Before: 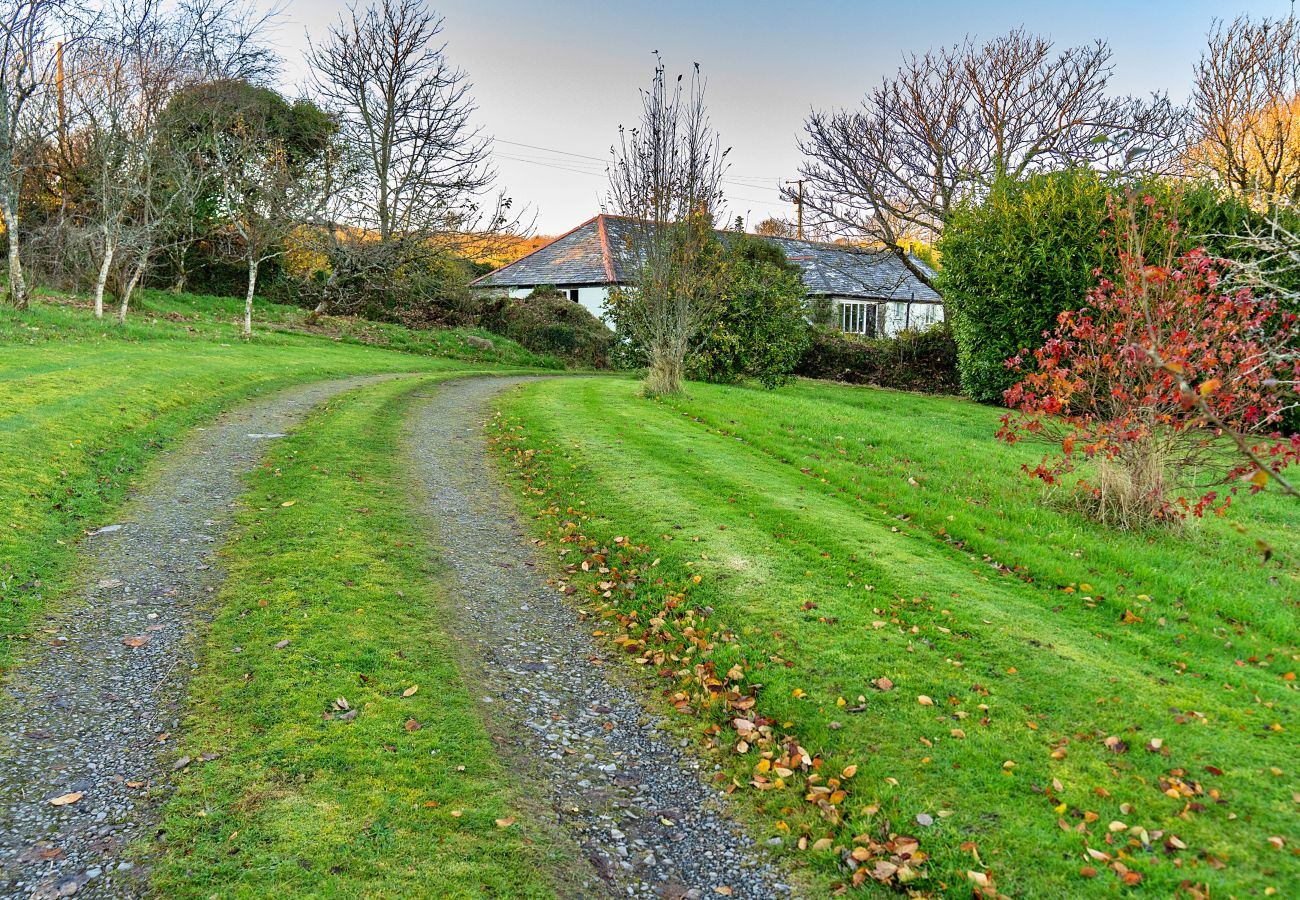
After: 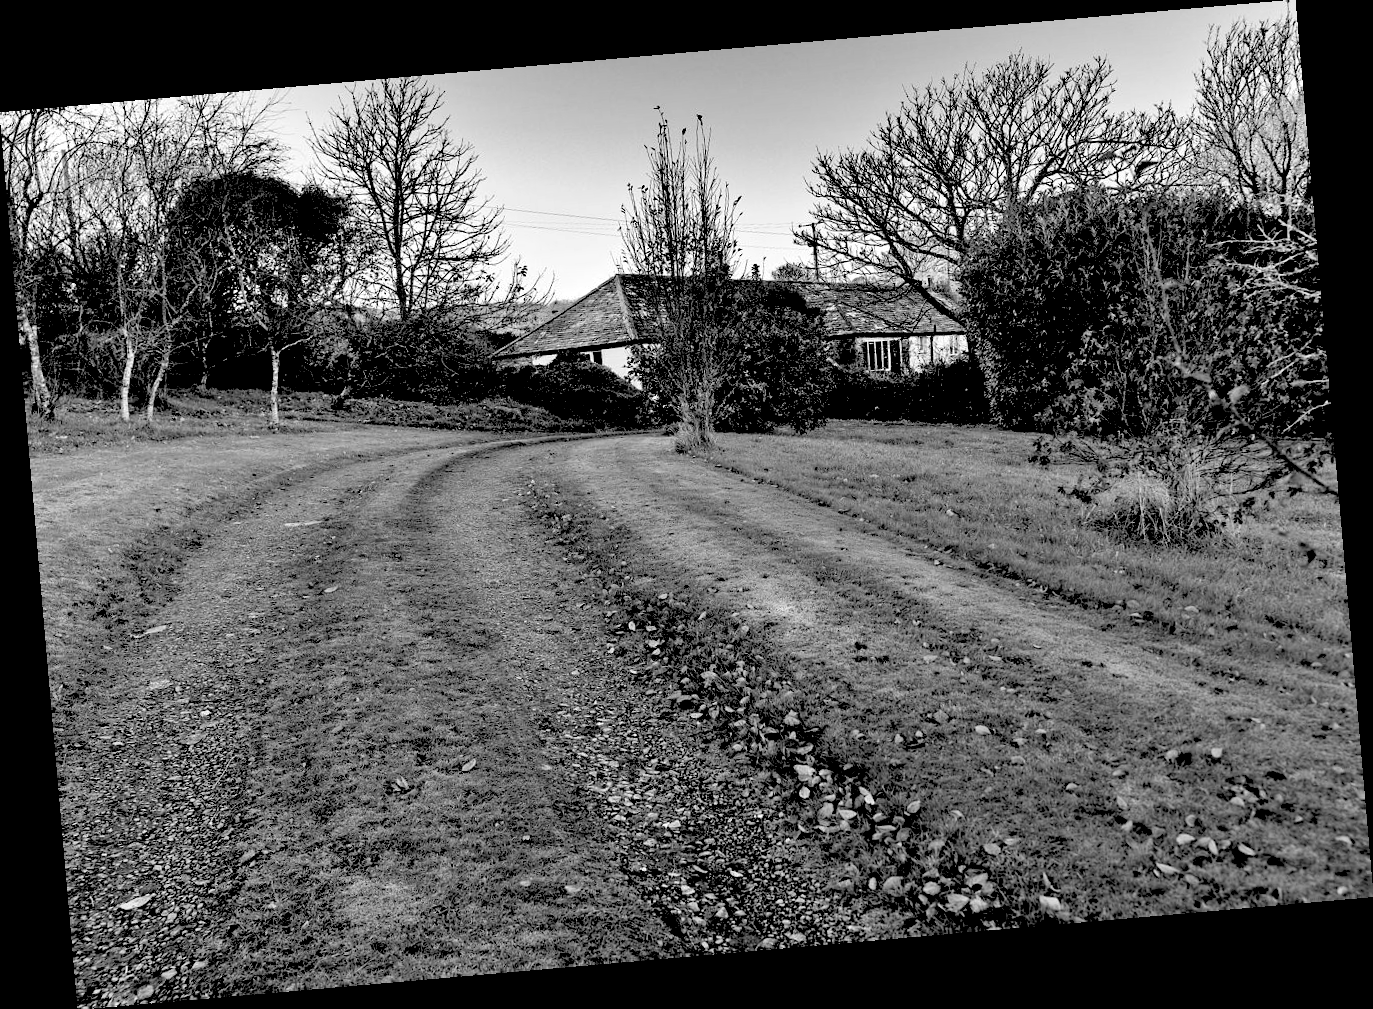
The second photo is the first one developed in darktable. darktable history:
rotate and perspective: rotation -4.98°, automatic cropping off
exposure: black level correction 0.1, exposure -0.092 EV, compensate highlight preservation false
rgb levels: levels [[0.01, 0.419, 0.839], [0, 0.5, 1], [0, 0.5, 1]]
monochrome: on, module defaults
